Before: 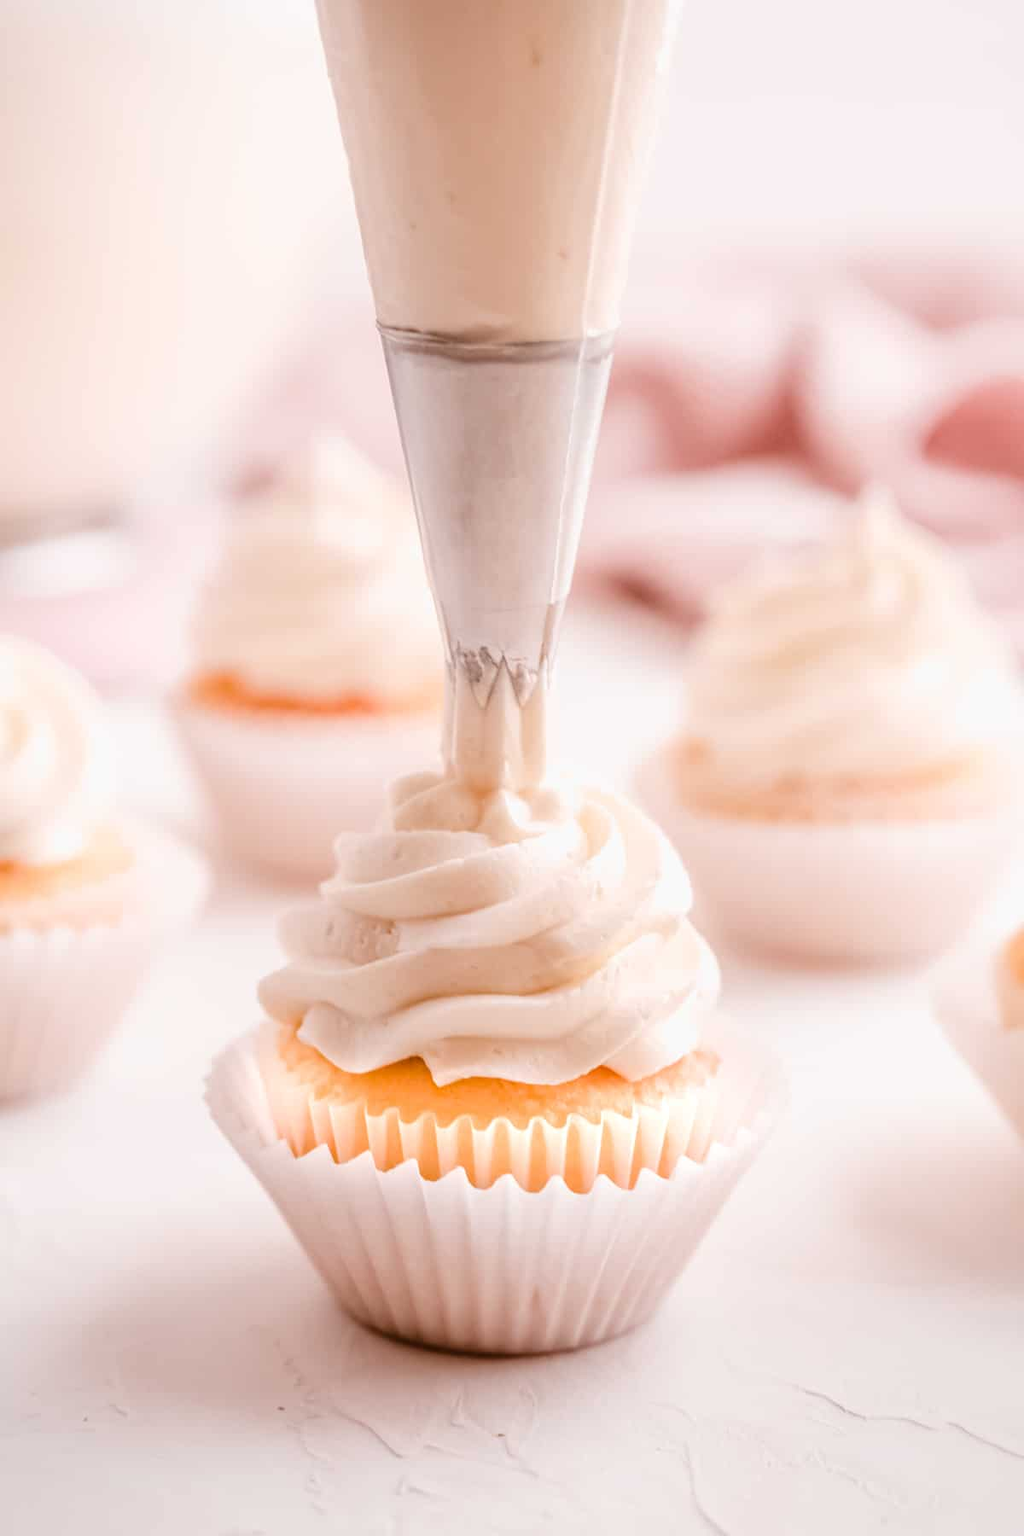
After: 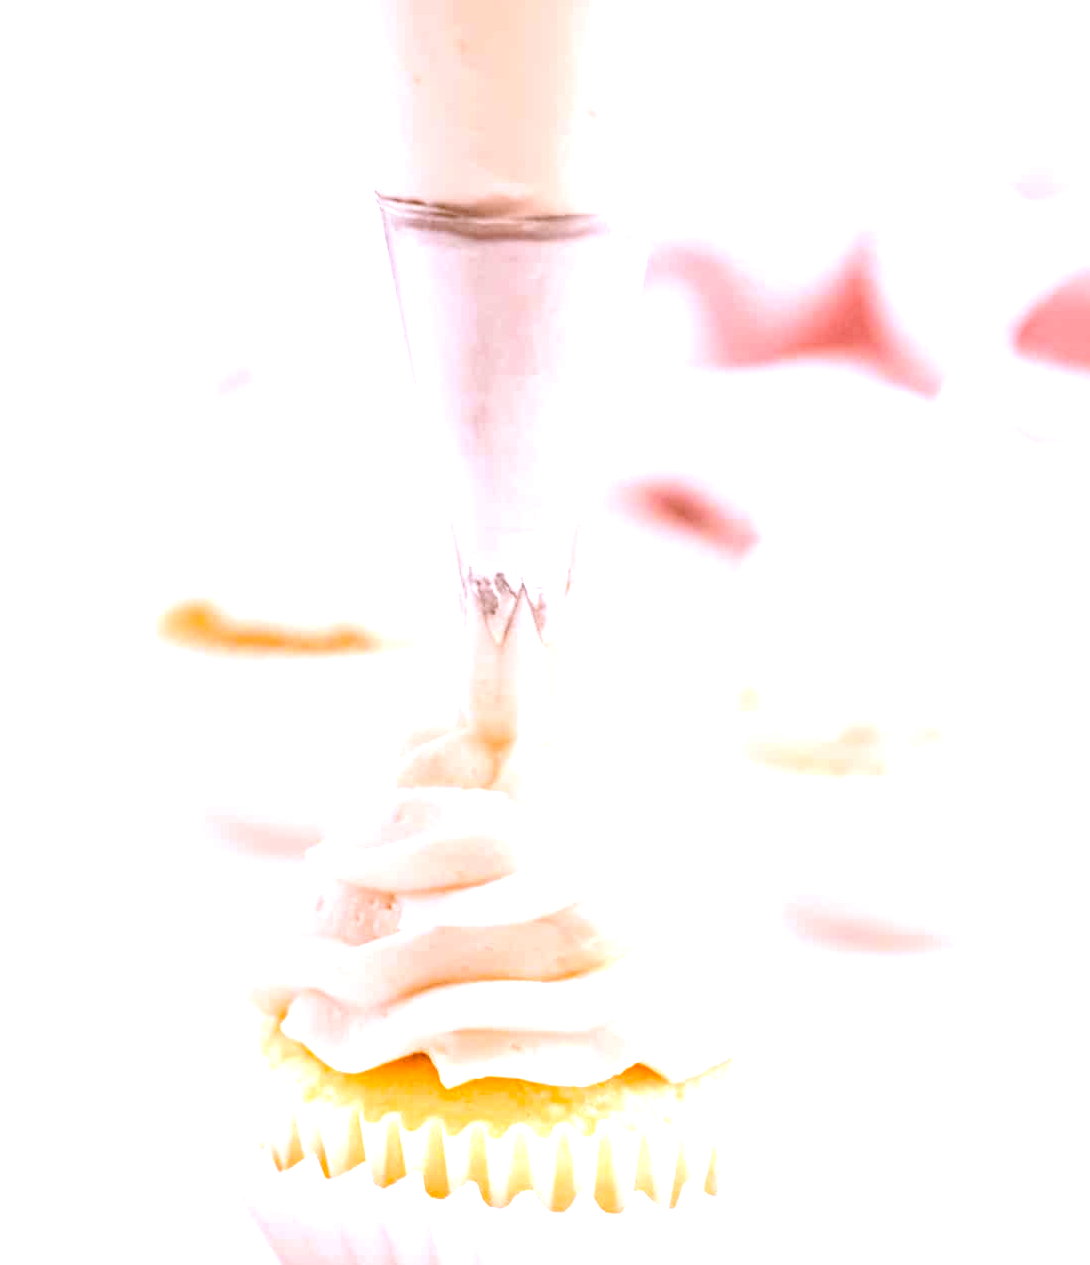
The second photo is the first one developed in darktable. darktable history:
white balance: red 0.967, blue 1.119, emerald 0.756
exposure: black level correction 0.011, exposure 1.088 EV, compensate exposure bias true, compensate highlight preservation false
crop: left 5.596%, top 10.314%, right 3.534%, bottom 19.395%
haze removal: compatibility mode true, adaptive false
